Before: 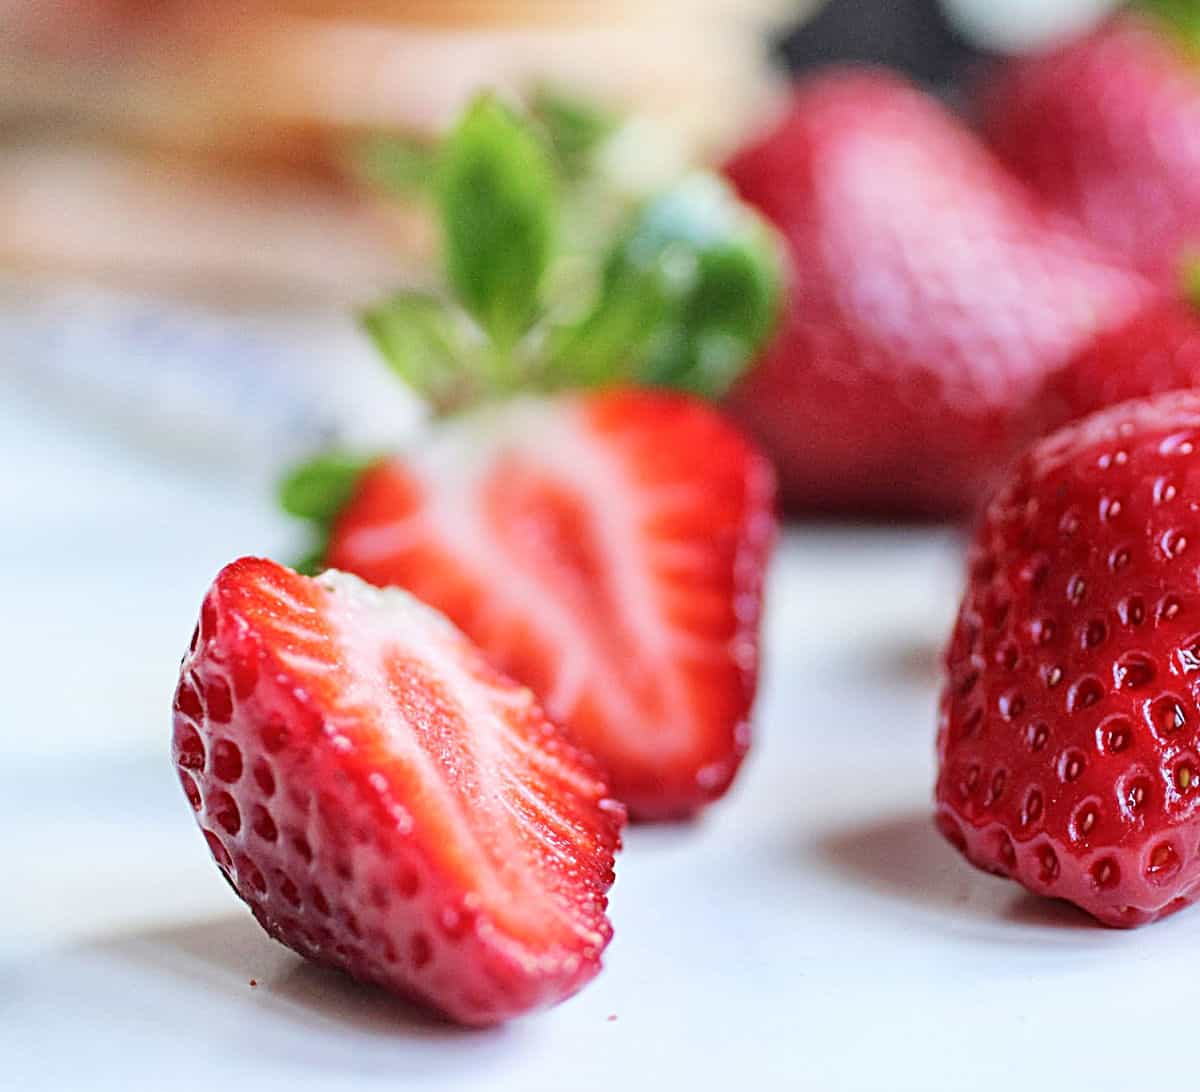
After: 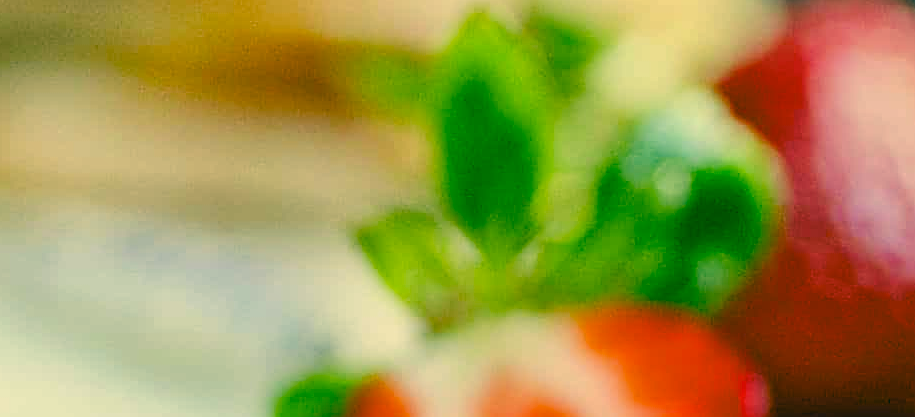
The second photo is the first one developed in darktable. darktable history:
crop: left 0.523%, top 7.64%, right 23.168%, bottom 54.091%
color correction: highlights a* 2.15, highlights b* 34.63, shadows a* -36.77, shadows b* -5.66
shadows and highlights: shadows 25.87, highlights -26.56
color calibration: illuminant same as pipeline (D50), adaptation XYZ, x 0.347, y 0.358, temperature 5015.74 K
exposure: black level correction 0.002, exposure -0.098 EV, compensate highlight preservation false
sharpen: on, module defaults
color balance rgb: shadows lift › luminance -7.611%, shadows lift › chroma 2.259%, shadows lift › hue 162.87°, power › hue 213.54°, perceptual saturation grading › global saturation 39.47%, perceptual saturation grading › highlights -25.913%, perceptual saturation grading › mid-tones 34.478%, perceptual saturation grading › shadows 34.749%
